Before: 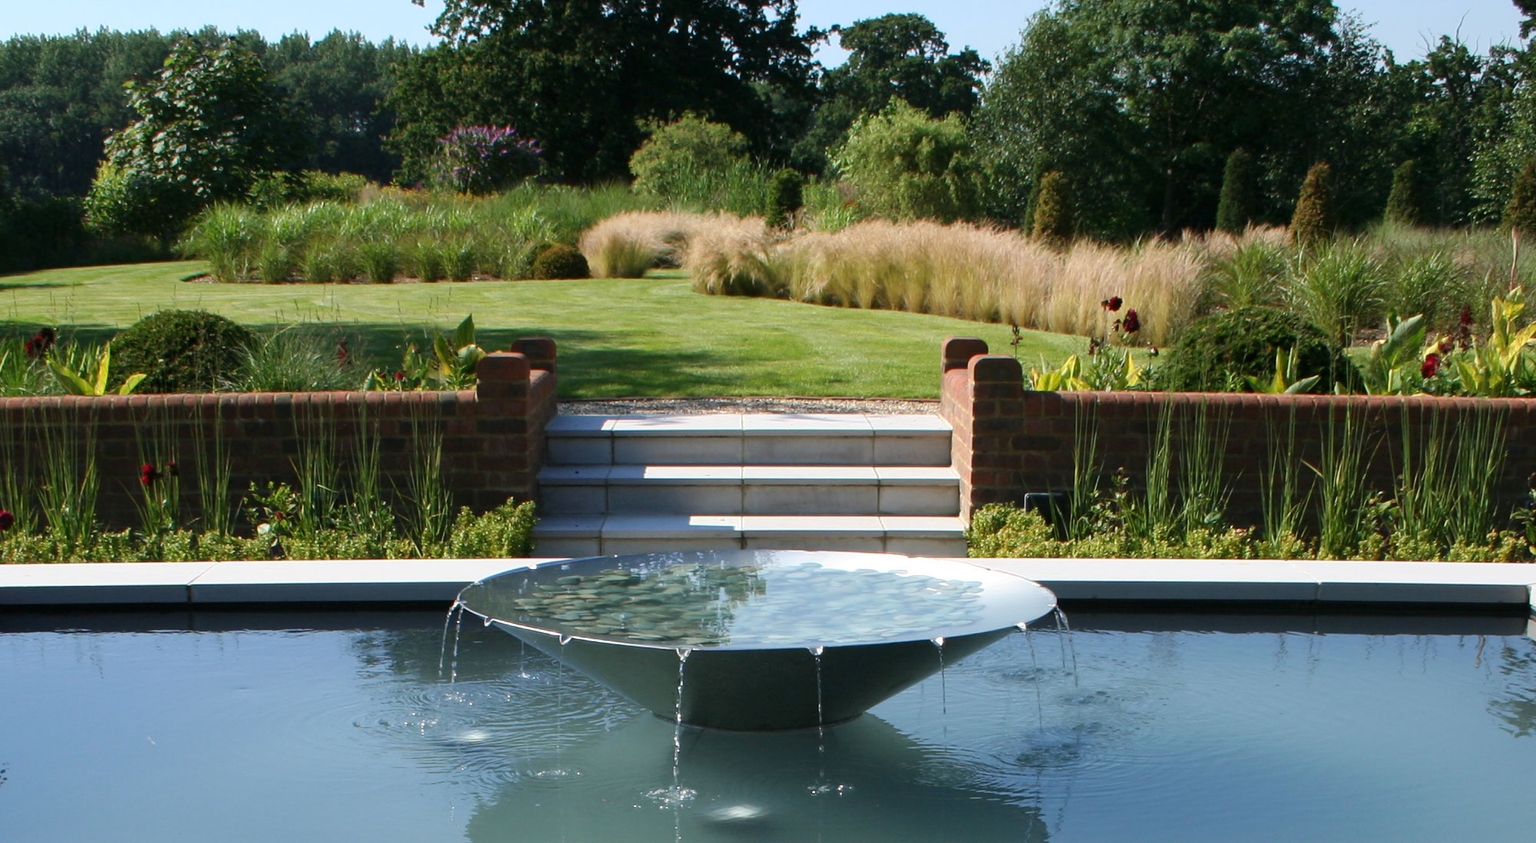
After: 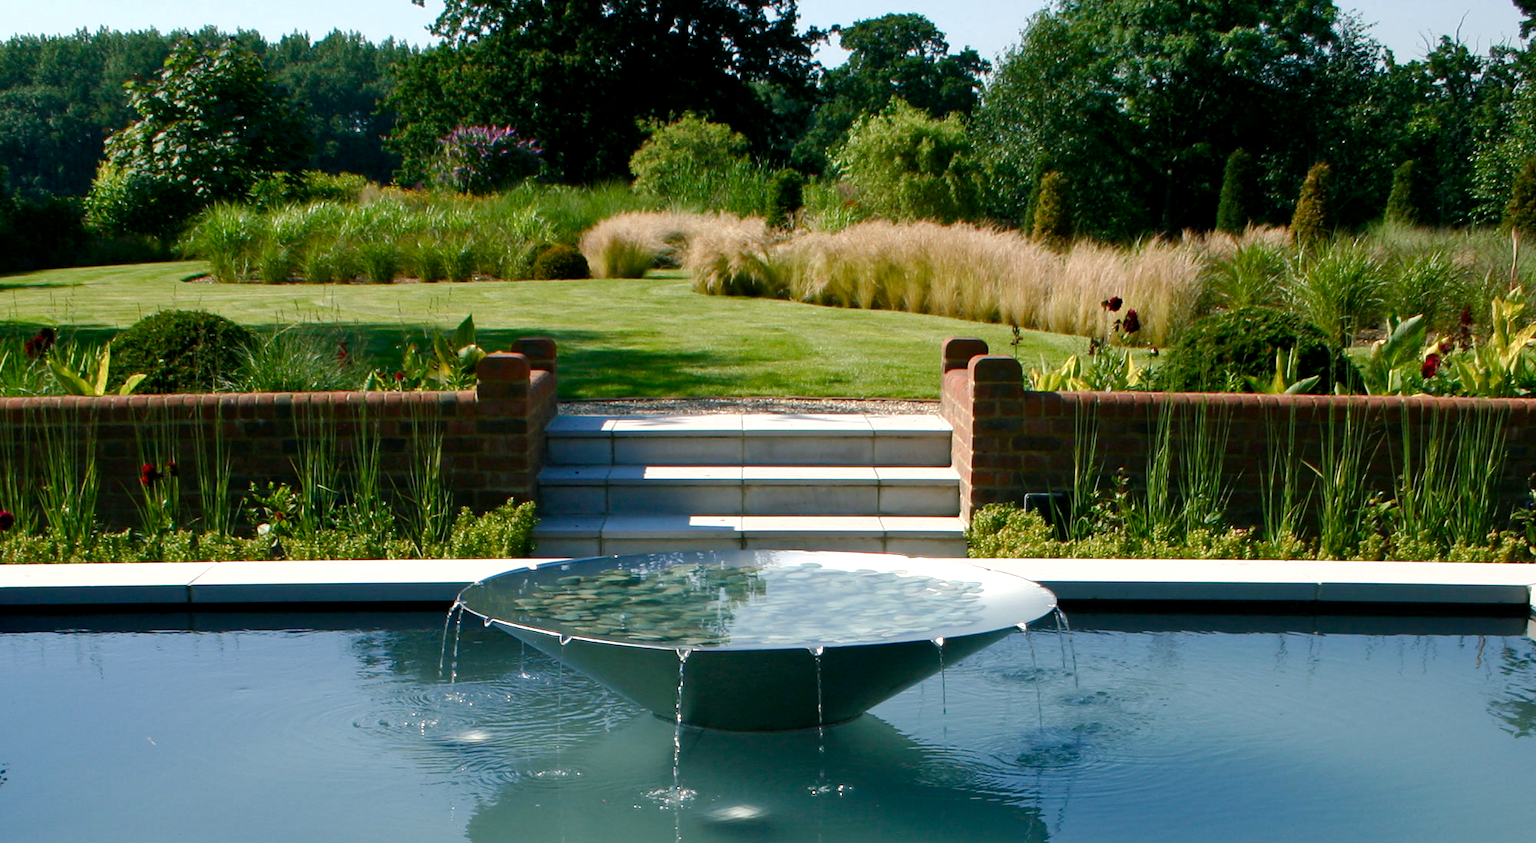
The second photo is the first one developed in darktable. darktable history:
color balance rgb: shadows lift › chroma 2.79%, shadows lift › hue 190.66°, power › hue 171.85°, highlights gain › chroma 2.16%, highlights gain › hue 75.26°, global offset › luminance -0.51%, perceptual saturation grading › highlights -33.8%, perceptual saturation grading › mid-tones 14.98%, perceptual saturation grading › shadows 48.43%, perceptual brilliance grading › highlights 15.68%, perceptual brilliance grading › mid-tones 6.62%, perceptual brilliance grading › shadows -14.98%, global vibrance 11.32%, contrast 5.05%
tone equalizer: -8 EV 0.25 EV, -7 EV 0.417 EV, -6 EV 0.417 EV, -5 EV 0.25 EV, -3 EV -0.25 EV, -2 EV -0.417 EV, -1 EV -0.417 EV, +0 EV -0.25 EV, edges refinement/feathering 500, mask exposure compensation -1.57 EV, preserve details guided filter
